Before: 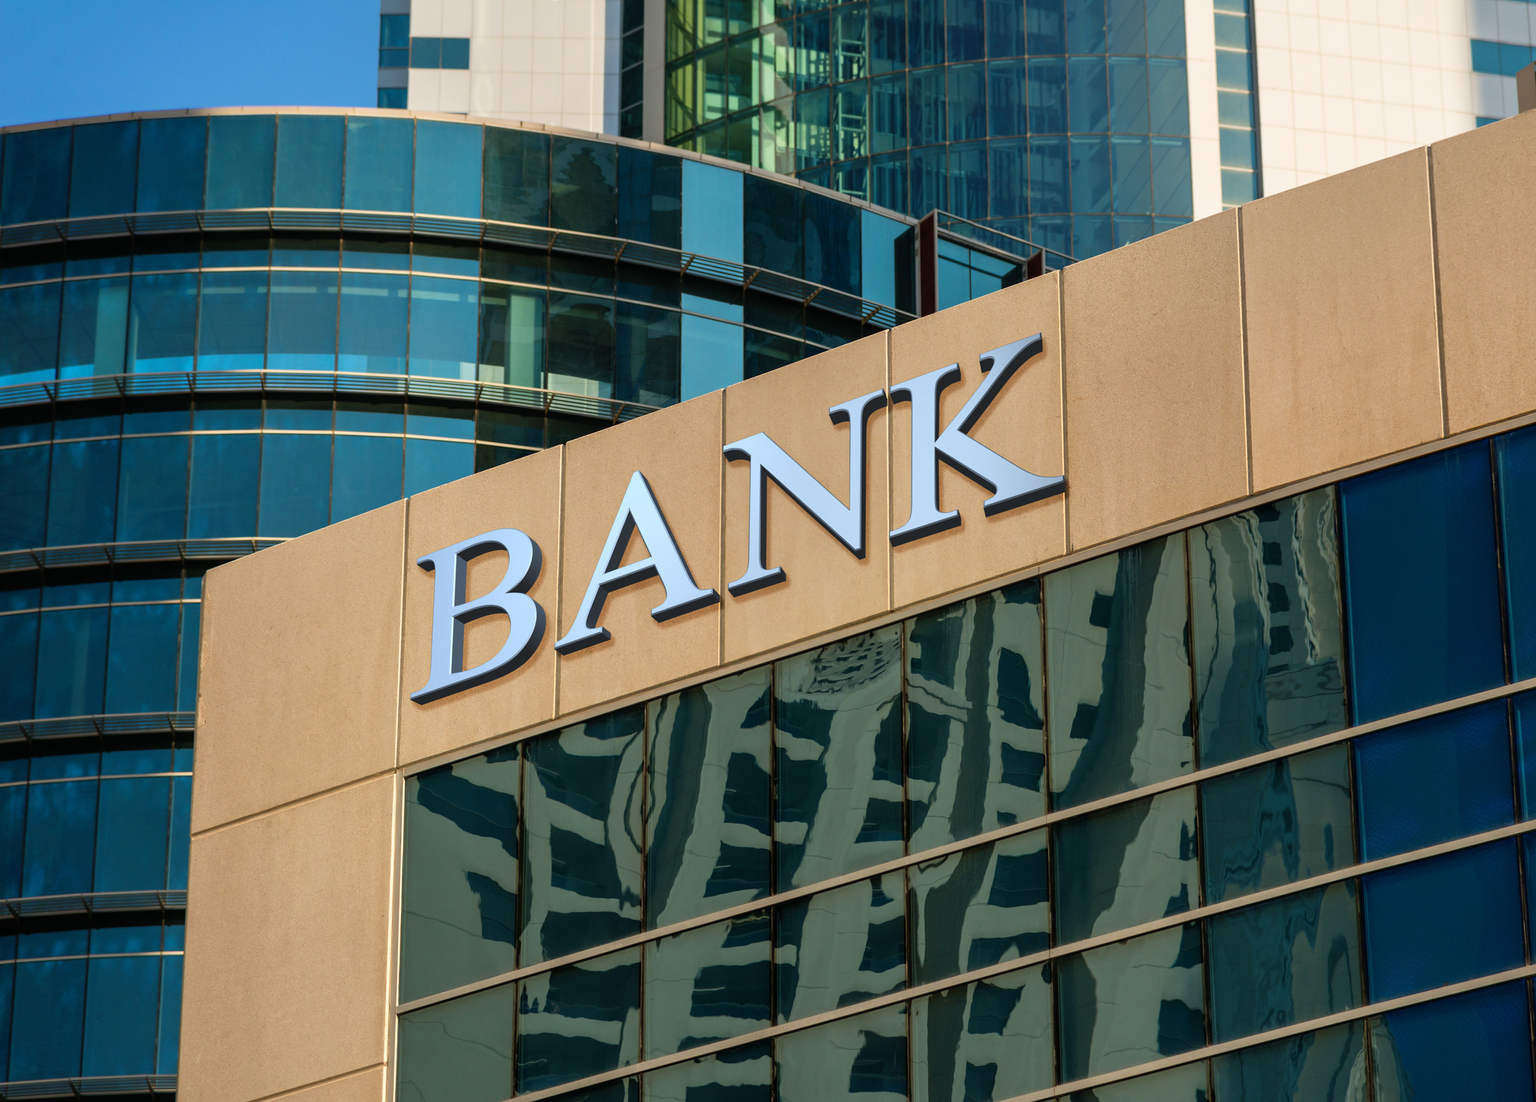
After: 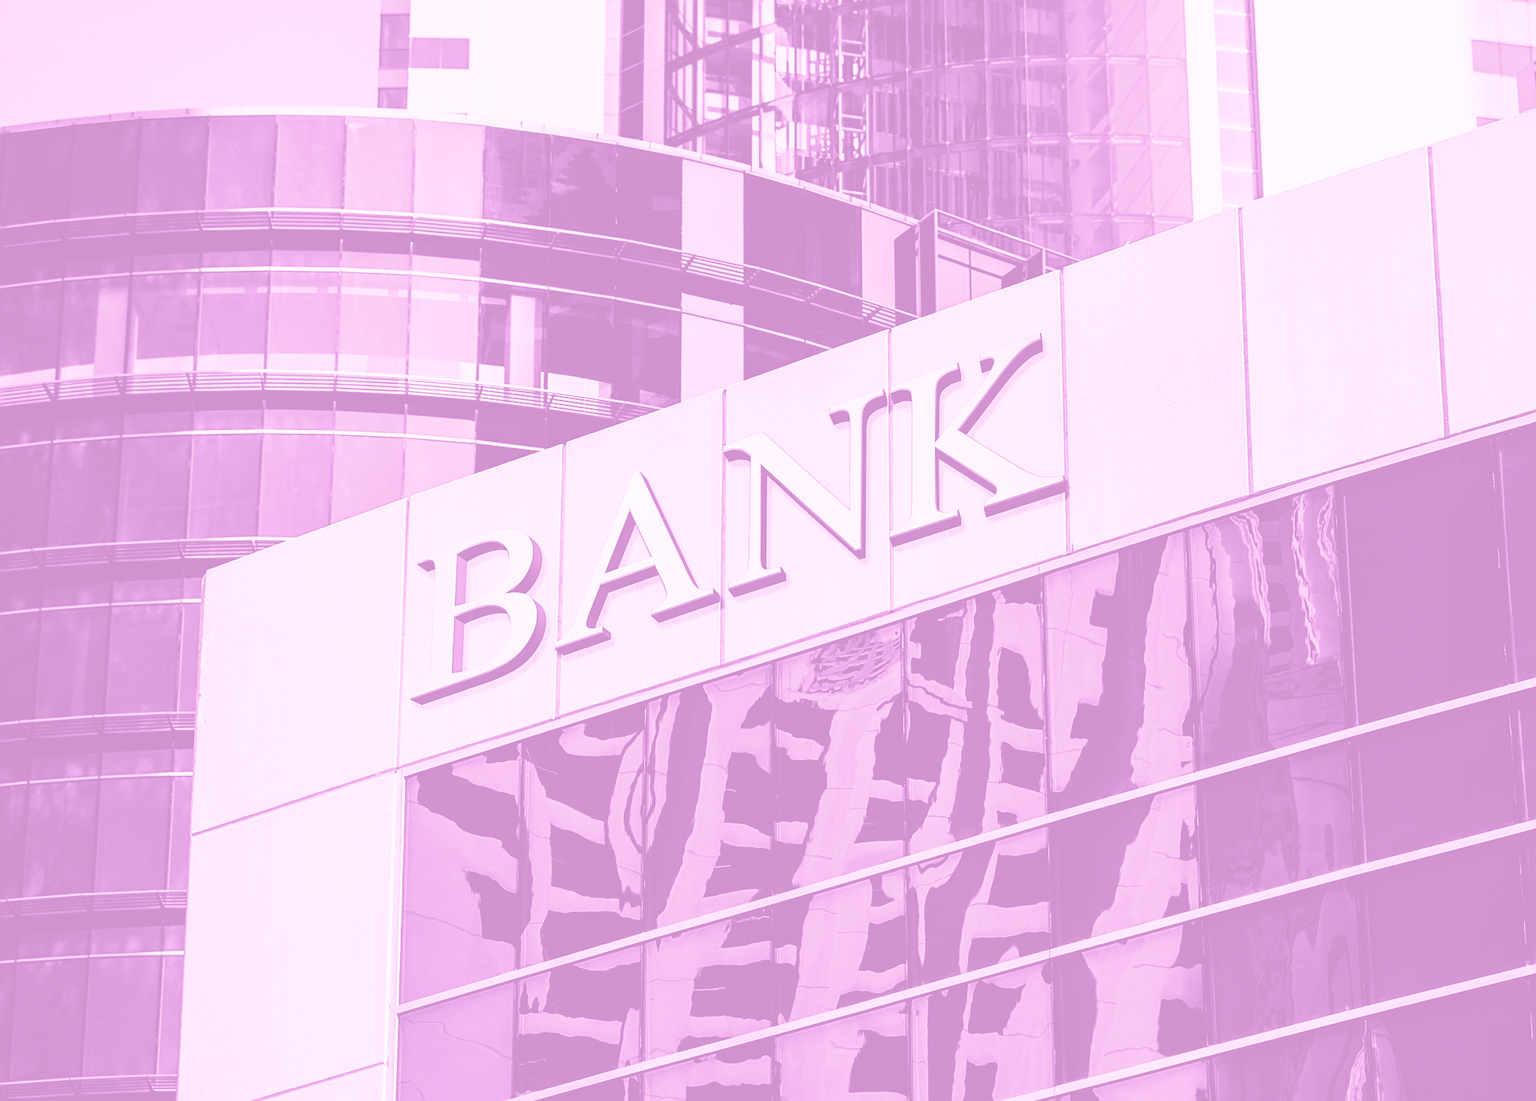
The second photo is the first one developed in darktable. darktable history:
sharpen: on, module defaults
filmic rgb: black relative exposure -5 EV, hardness 2.88, contrast 1.3, highlights saturation mix -30%
tone curve: curves: ch0 [(0, 0.005) (0.103, 0.081) (0.196, 0.197) (0.391, 0.469) (0.491, 0.585) (0.638, 0.751) (0.822, 0.886) (0.997, 0.959)]; ch1 [(0, 0) (0.172, 0.123) (0.324, 0.253) (0.396, 0.388) (0.474, 0.479) (0.499, 0.498) (0.529, 0.528) (0.579, 0.614) (0.633, 0.677) (0.812, 0.856) (1, 1)]; ch2 [(0, 0) (0.411, 0.424) (0.459, 0.478) (0.5, 0.501) (0.517, 0.526) (0.553, 0.583) (0.609, 0.646) (0.708, 0.768) (0.839, 0.916) (1, 1)], color space Lab, independent channels, preserve colors none
white balance: red 0.978, blue 0.999
colorize: hue 331.2°, saturation 75%, source mix 30.28%, lightness 70.52%, version 1
split-toning: shadows › hue 226.8°, shadows › saturation 0.84
